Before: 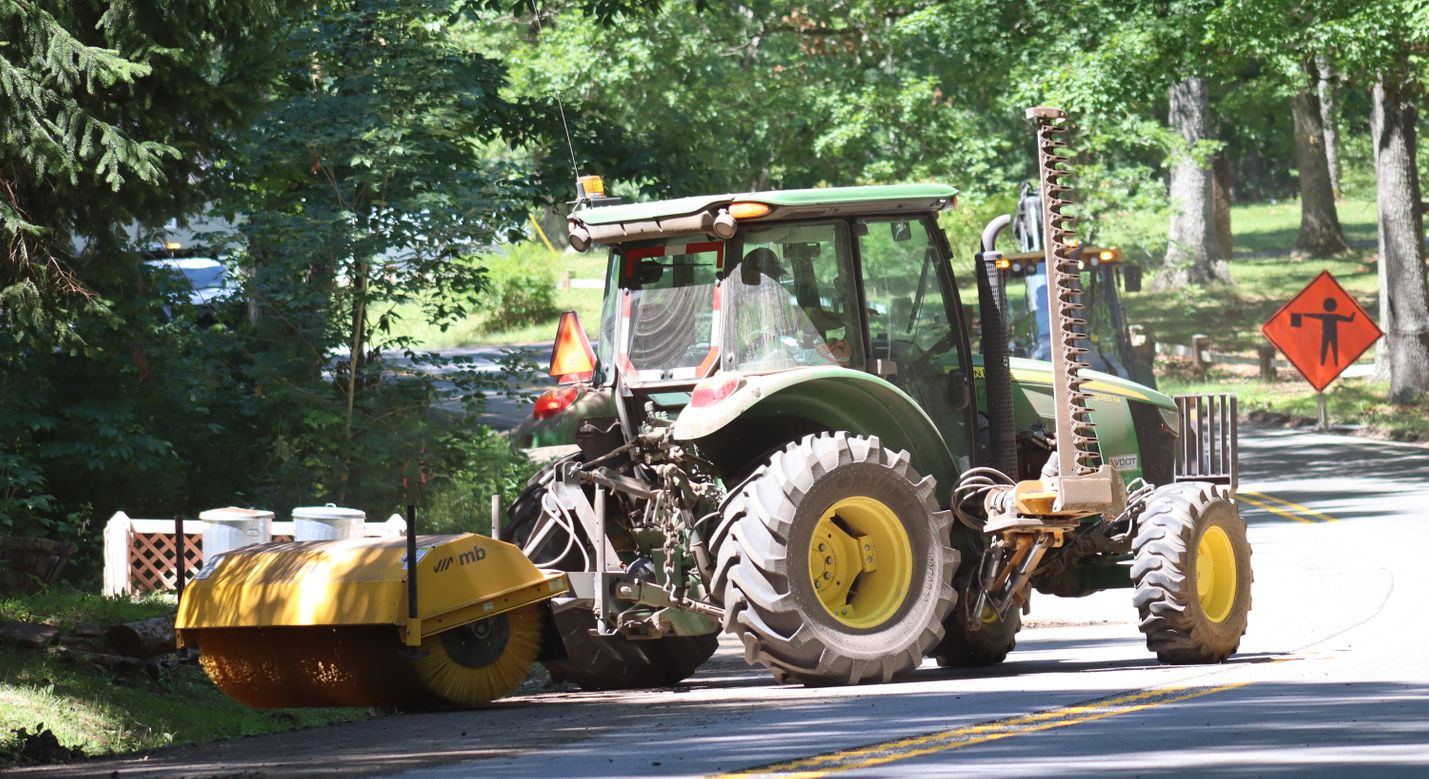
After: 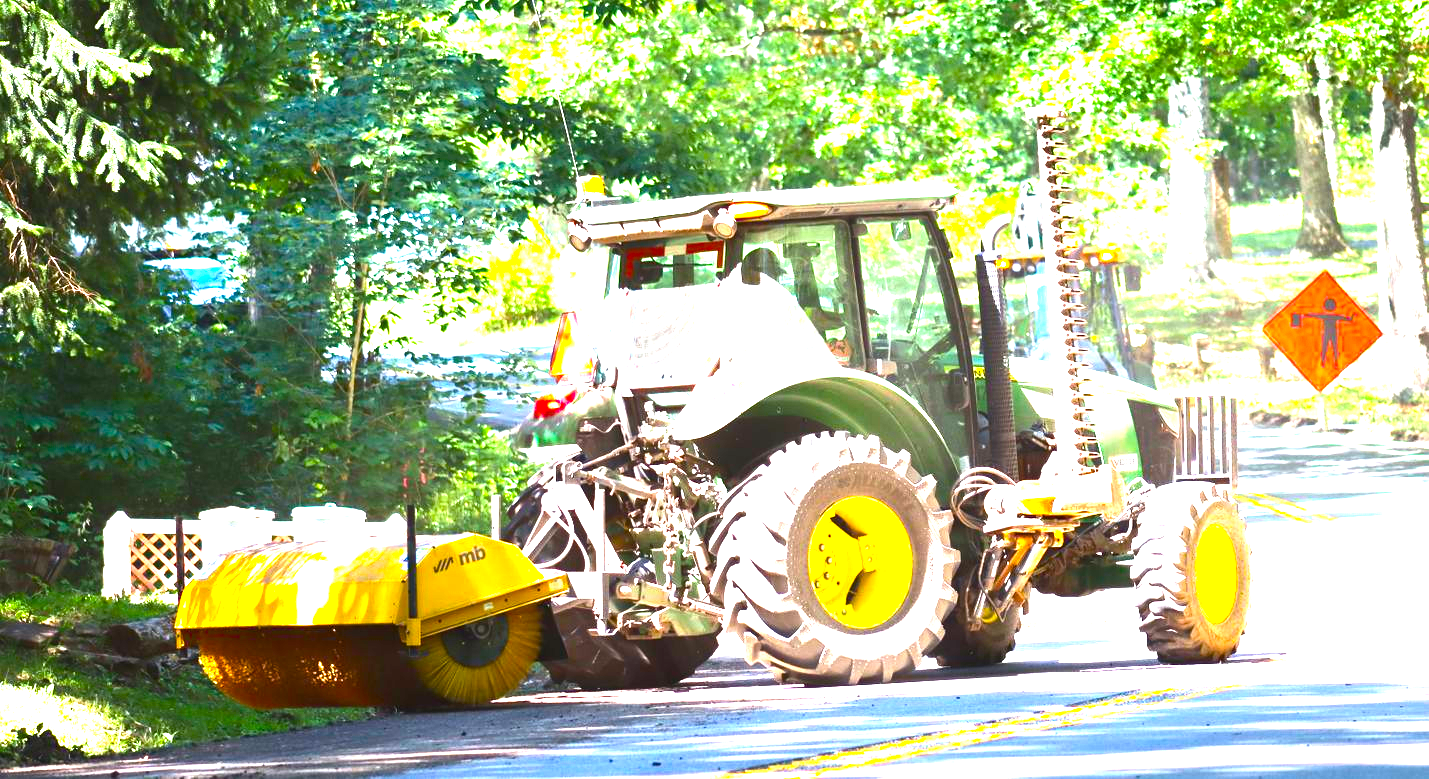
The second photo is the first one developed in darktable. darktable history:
exposure: exposure 2.003 EV, compensate highlight preservation false
color balance rgb: linear chroma grading › global chroma 9%, perceptual saturation grading › global saturation 36%, perceptual saturation grading › shadows 35%, perceptual brilliance grading › global brilliance 15%, perceptual brilliance grading › shadows -35%, global vibrance 15%
